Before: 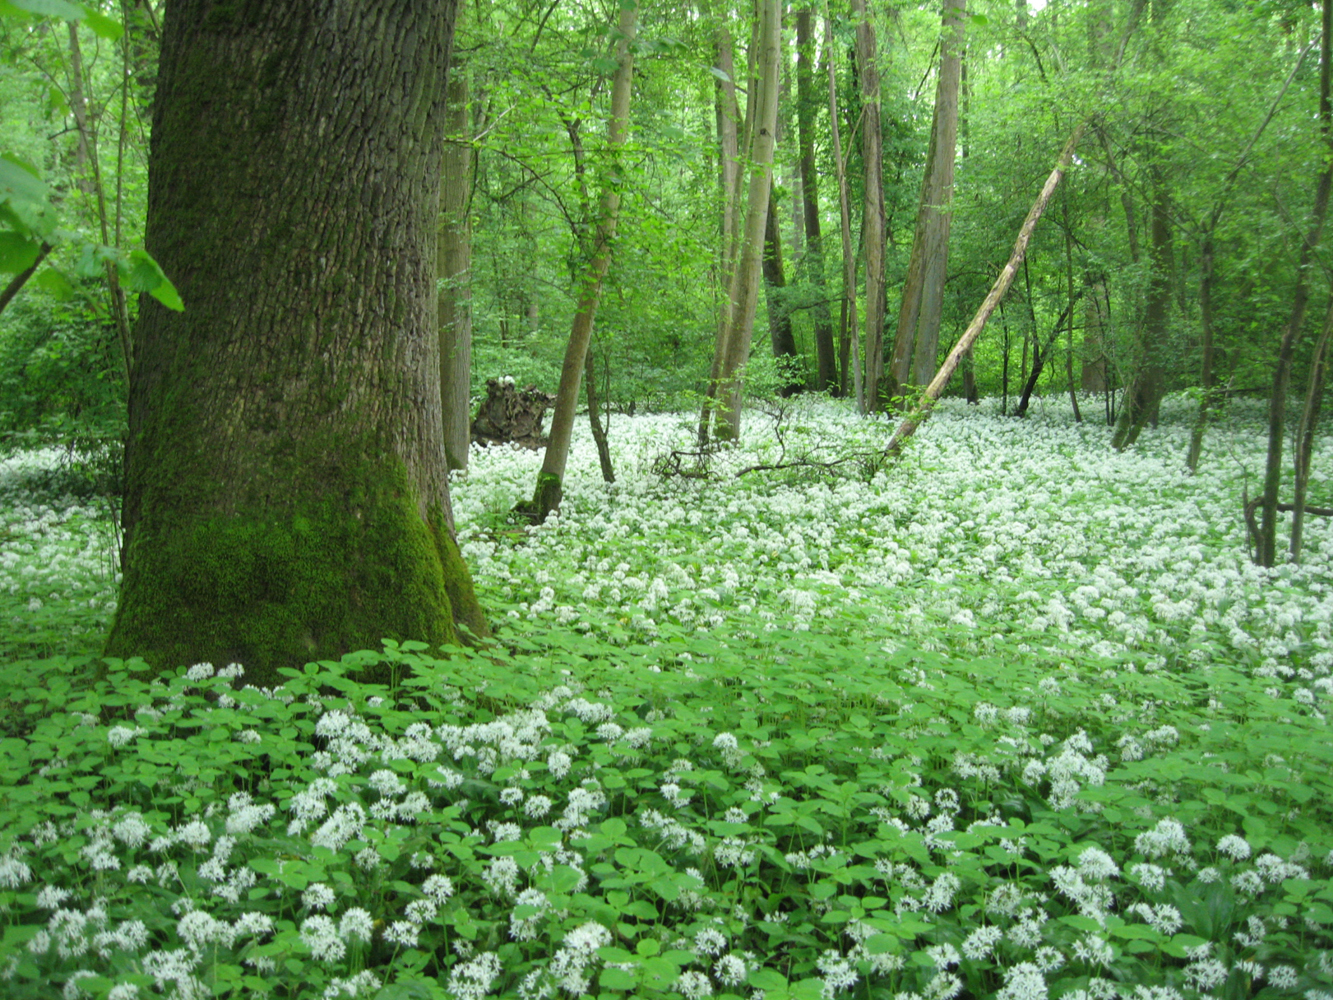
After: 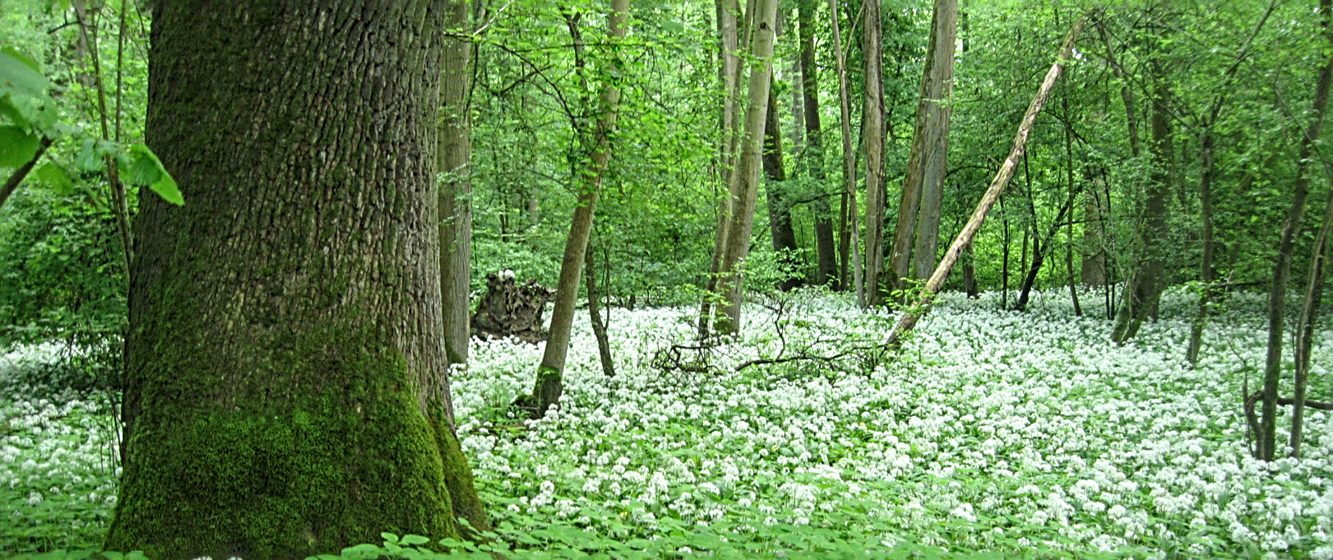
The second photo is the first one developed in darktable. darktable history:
local contrast: on, module defaults
contrast brightness saturation: contrast 0.072
crop and rotate: top 10.608%, bottom 33.364%
sharpen: radius 2.977, amount 0.769
